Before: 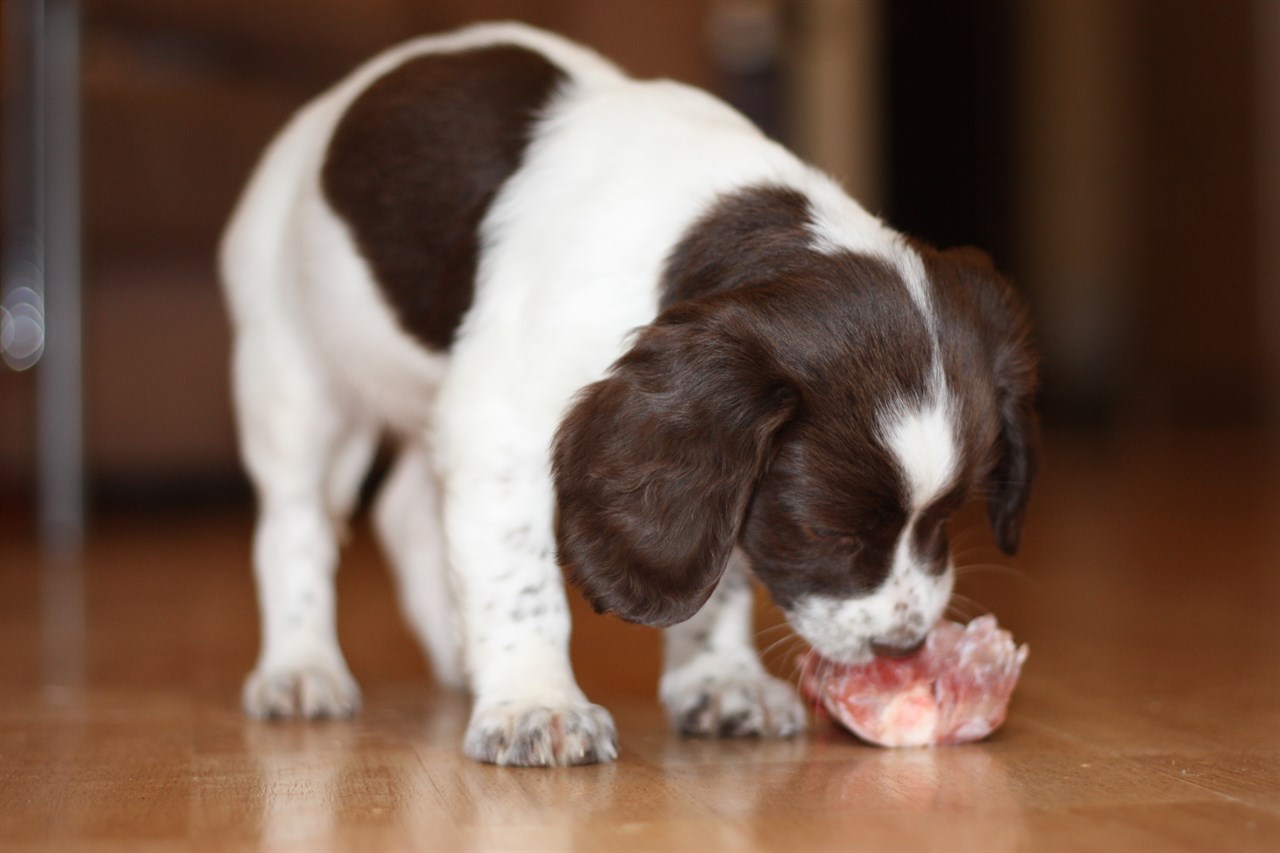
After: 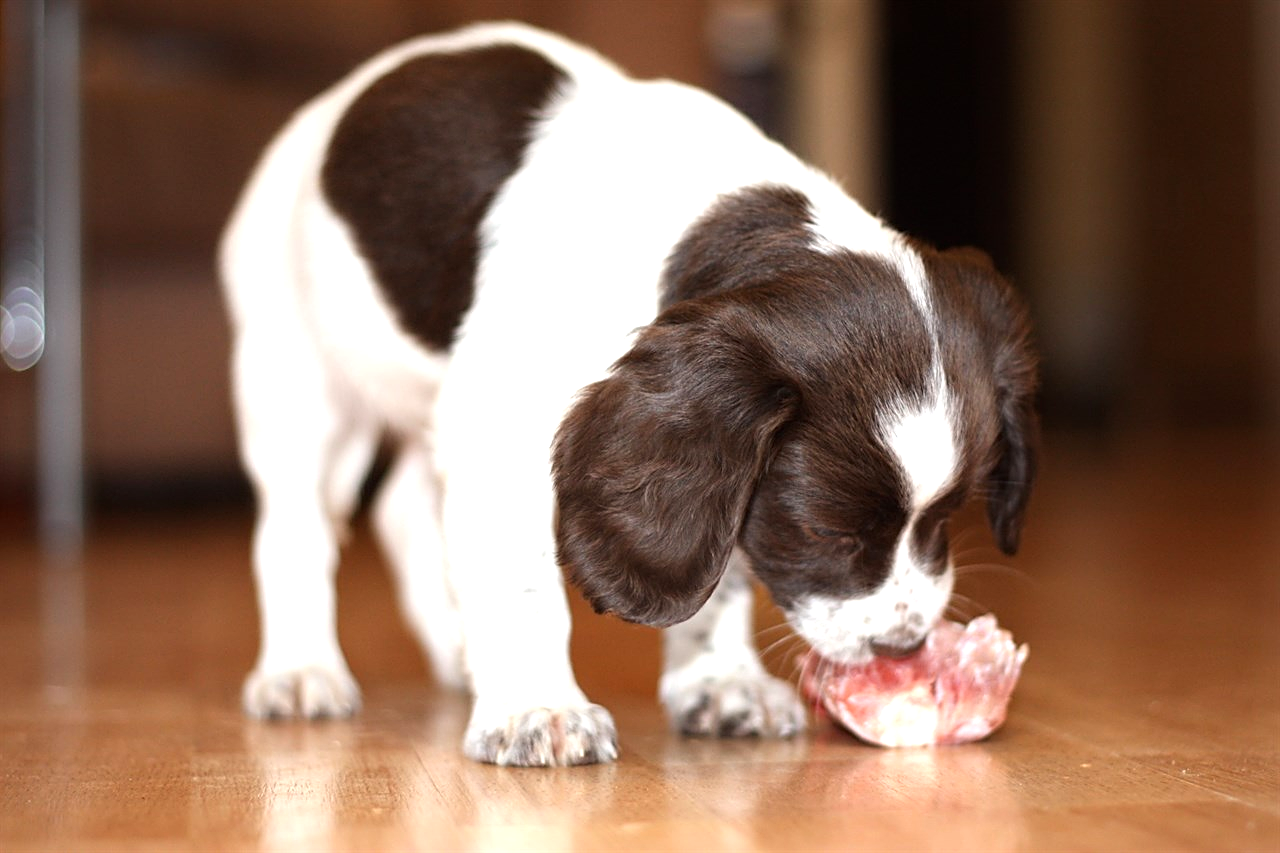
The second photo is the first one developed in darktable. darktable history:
exposure: black level correction 0.001, exposure 0.499 EV, compensate highlight preservation false
sharpen: on, module defaults
tone equalizer: -8 EV -0.446 EV, -7 EV -0.419 EV, -6 EV -0.371 EV, -5 EV -0.23 EV, -3 EV 0.195 EV, -2 EV 0.353 EV, -1 EV 0.381 EV, +0 EV 0.394 EV
